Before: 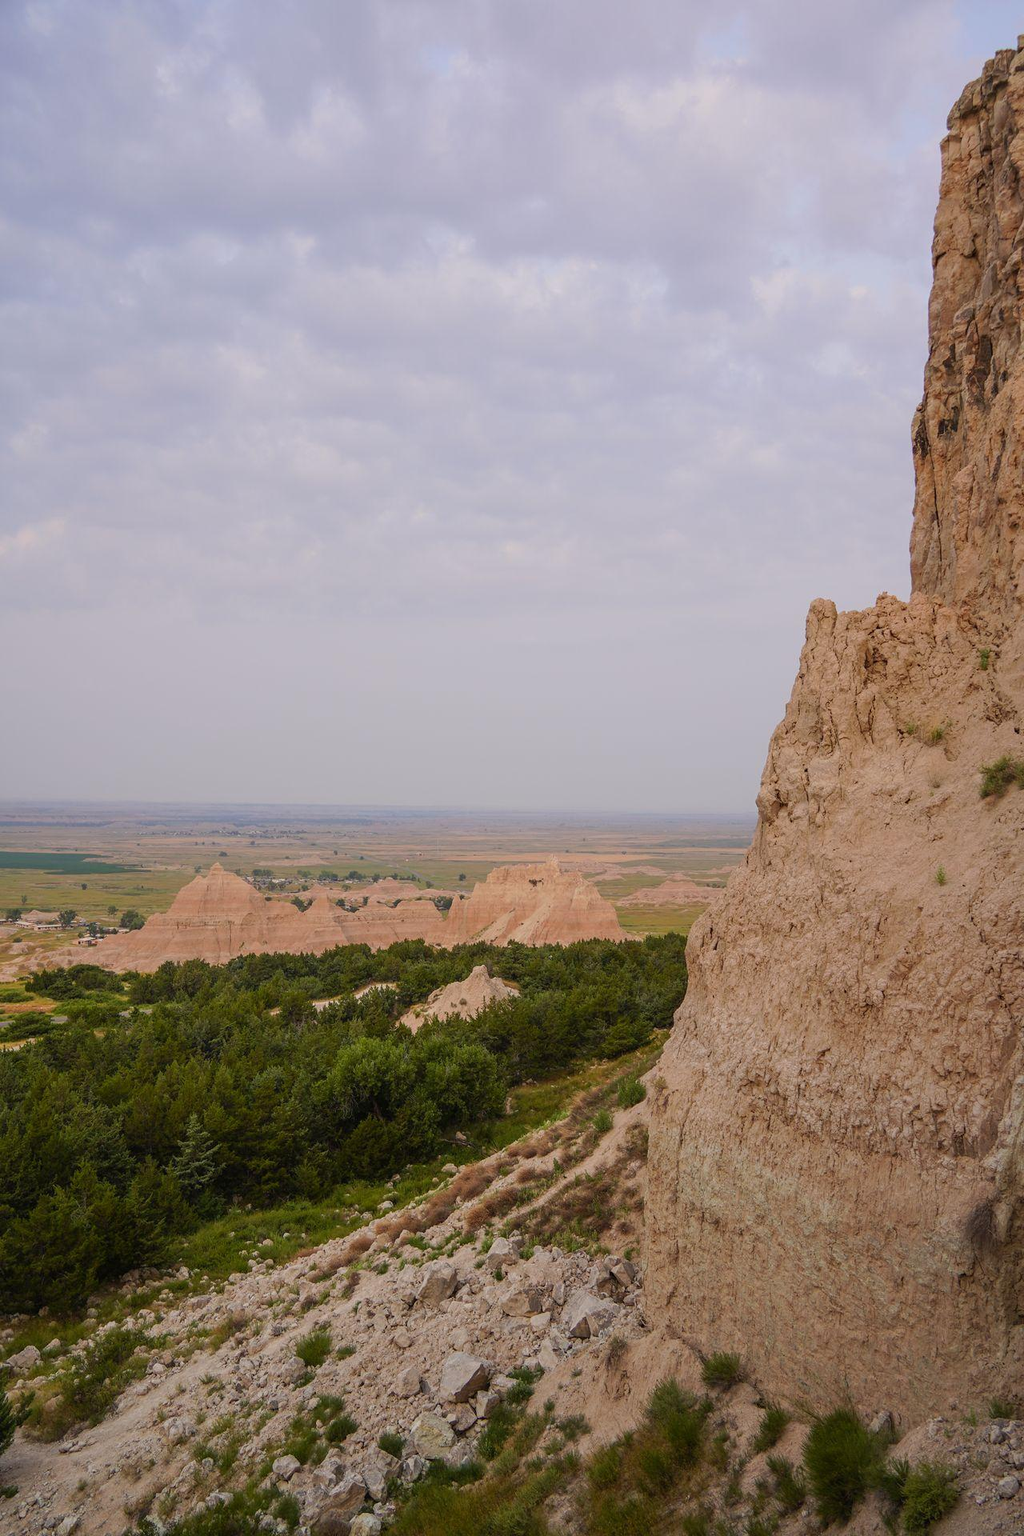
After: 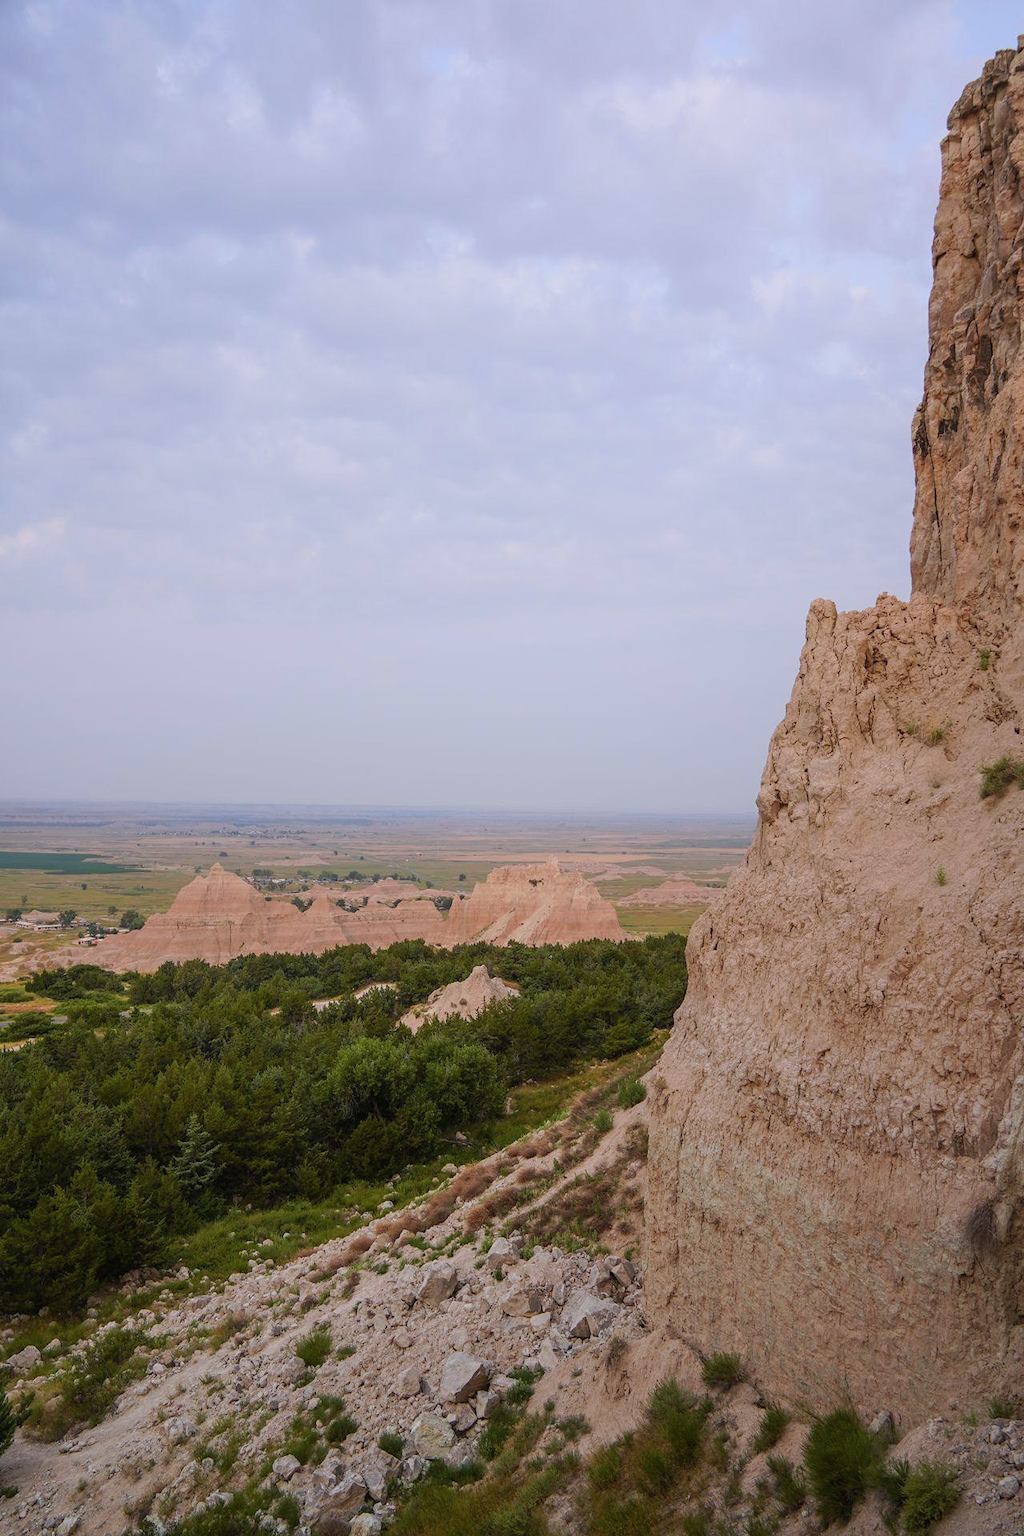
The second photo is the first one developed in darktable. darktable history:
color correction: highlights a* -0.772, highlights b* -8.92
shadows and highlights: shadows 0, highlights 40
